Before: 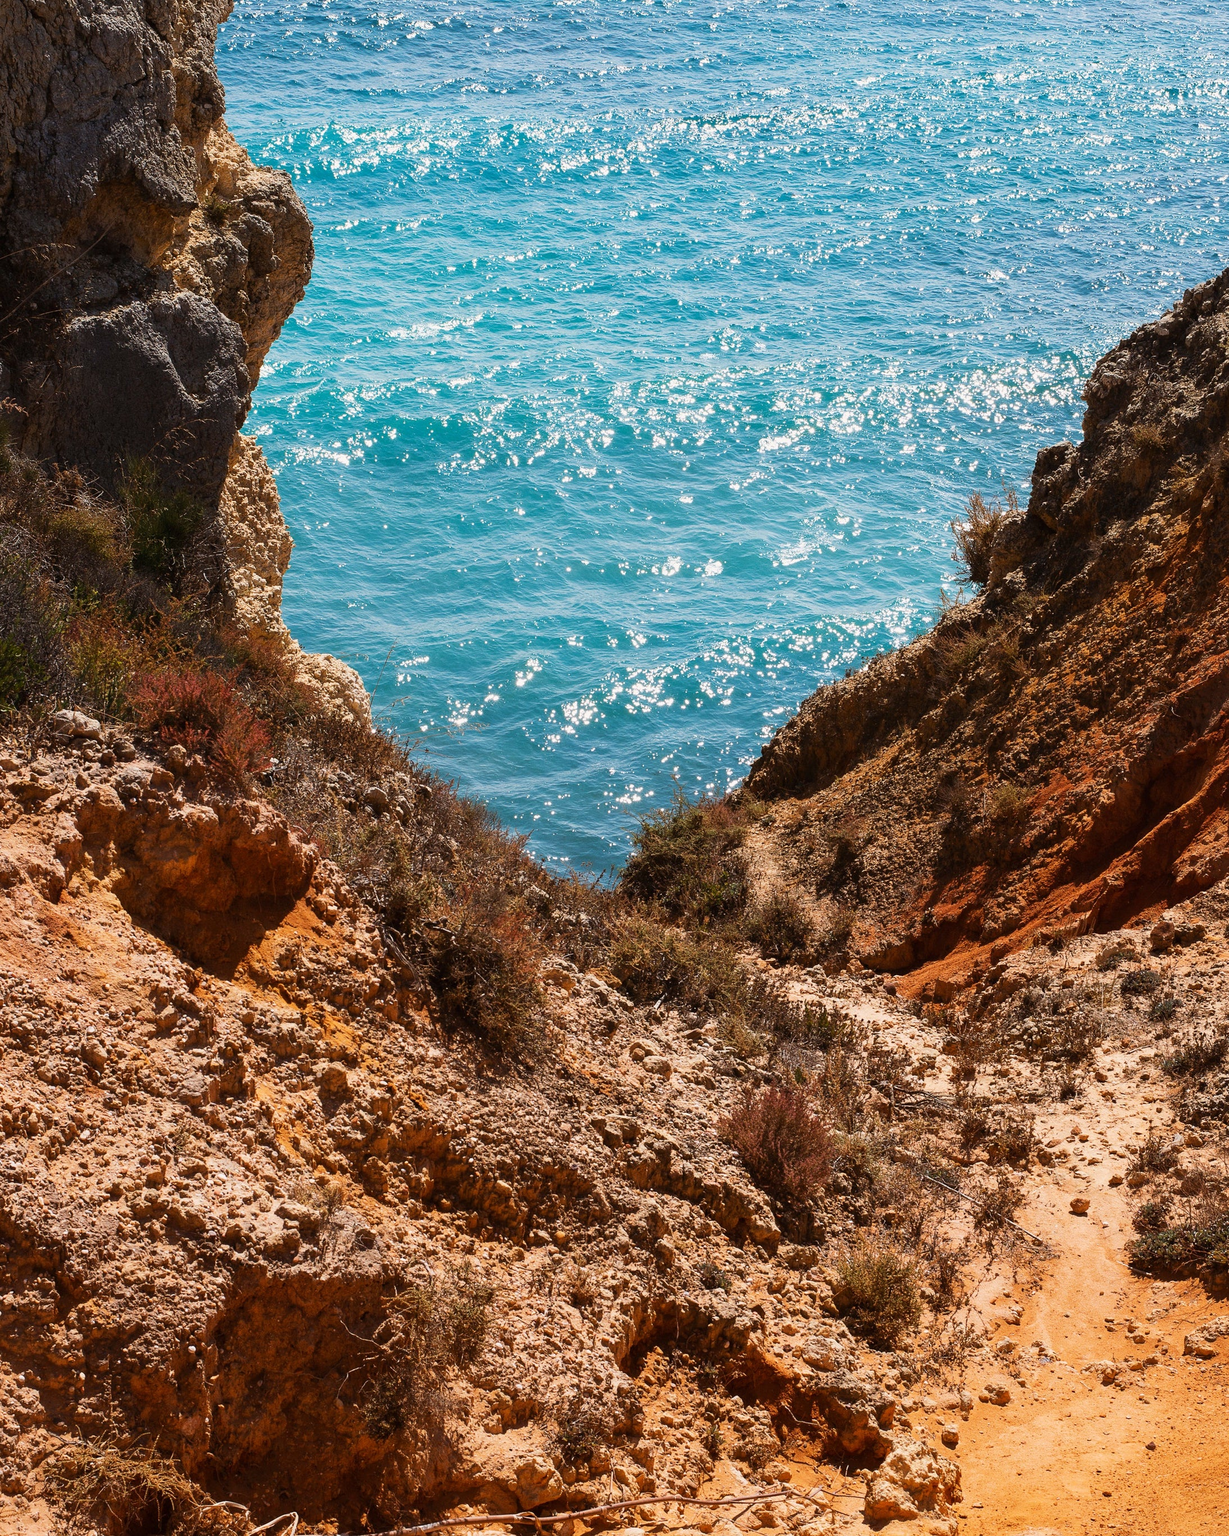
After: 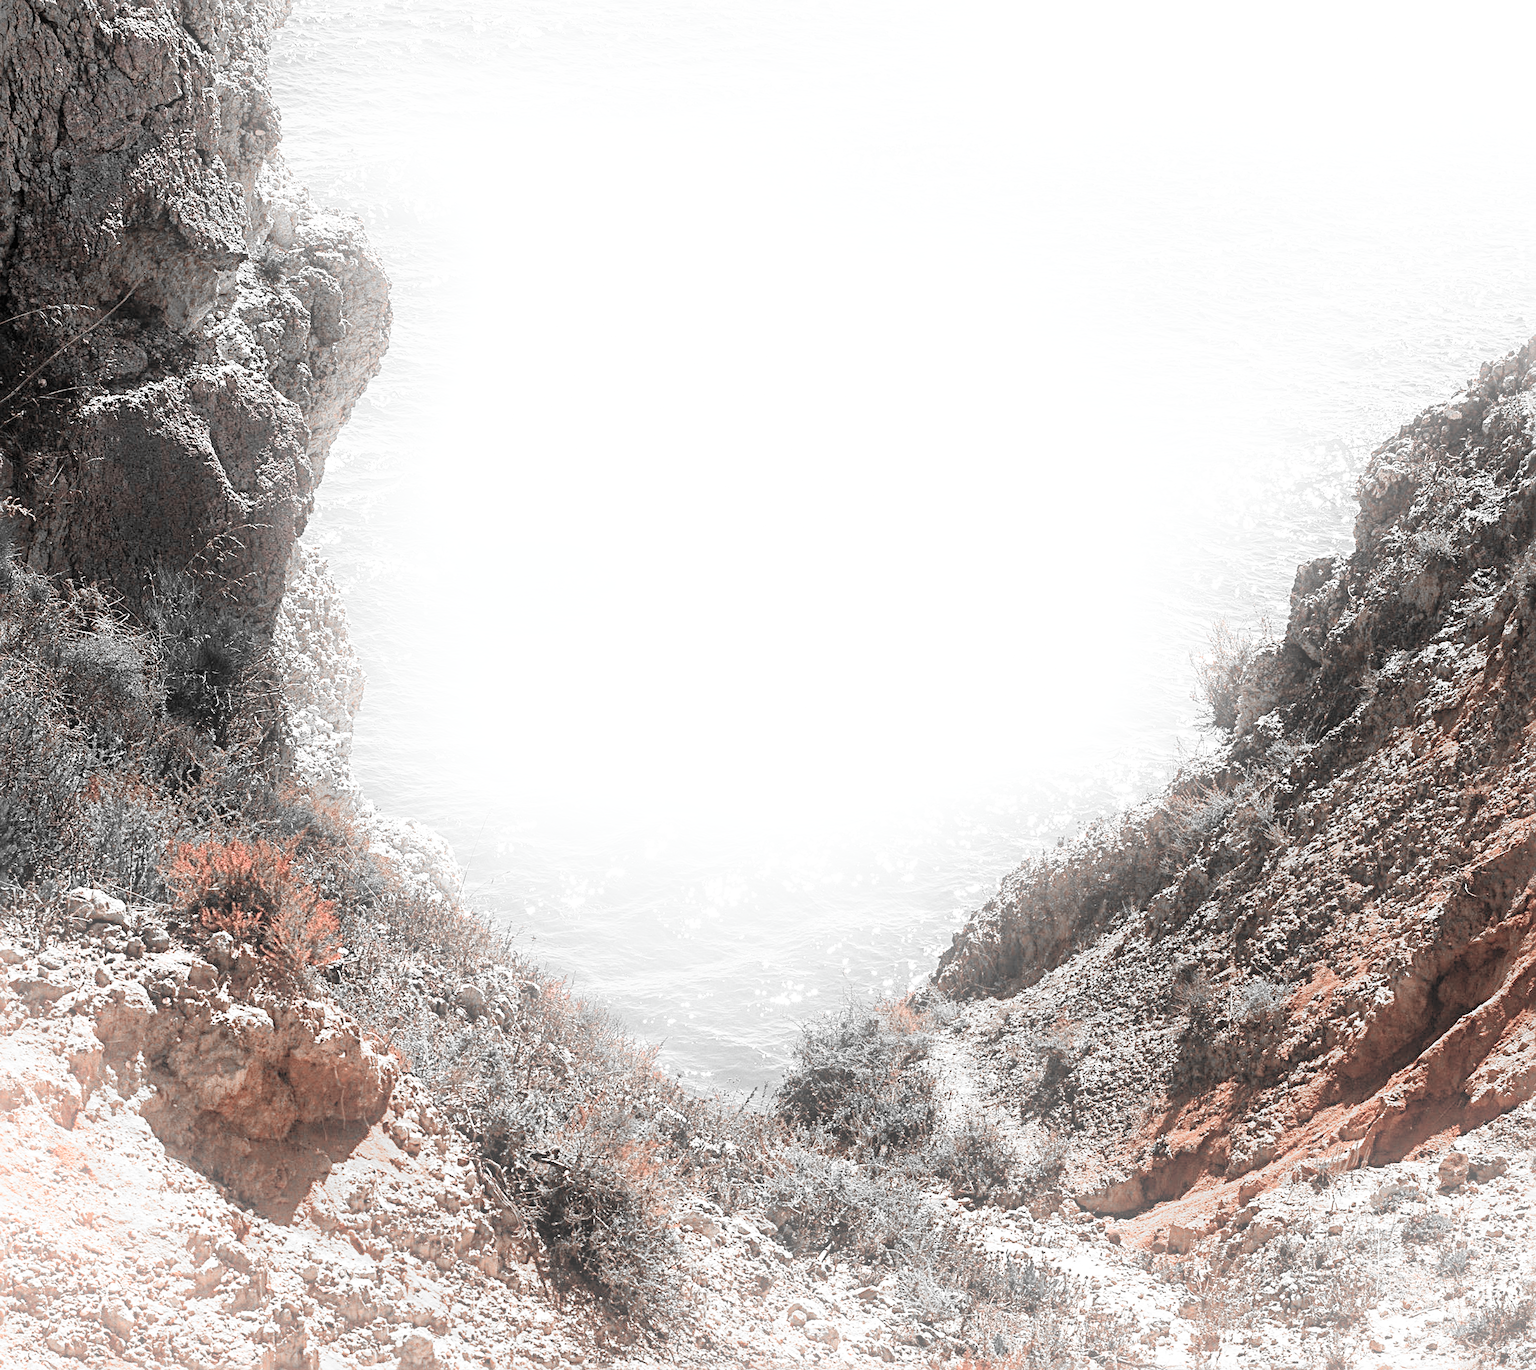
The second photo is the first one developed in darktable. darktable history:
bloom: on, module defaults
filmic rgb: black relative exposure -7.65 EV, white relative exposure 4.56 EV, hardness 3.61
levels: levels [0.036, 0.364, 0.827]
velvia: on, module defaults
crop: bottom 28.576%
sharpen: radius 4
exposure: black level correction -0.005, exposure 0.622 EV, compensate highlight preservation false
color zones: curves: ch1 [(0, 0.006) (0.094, 0.285) (0.171, 0.001) (0.429, 0.001) (0.571, 0.003) (0.714, 0.004) (0.857, 0.004) (1, 0.006)]
